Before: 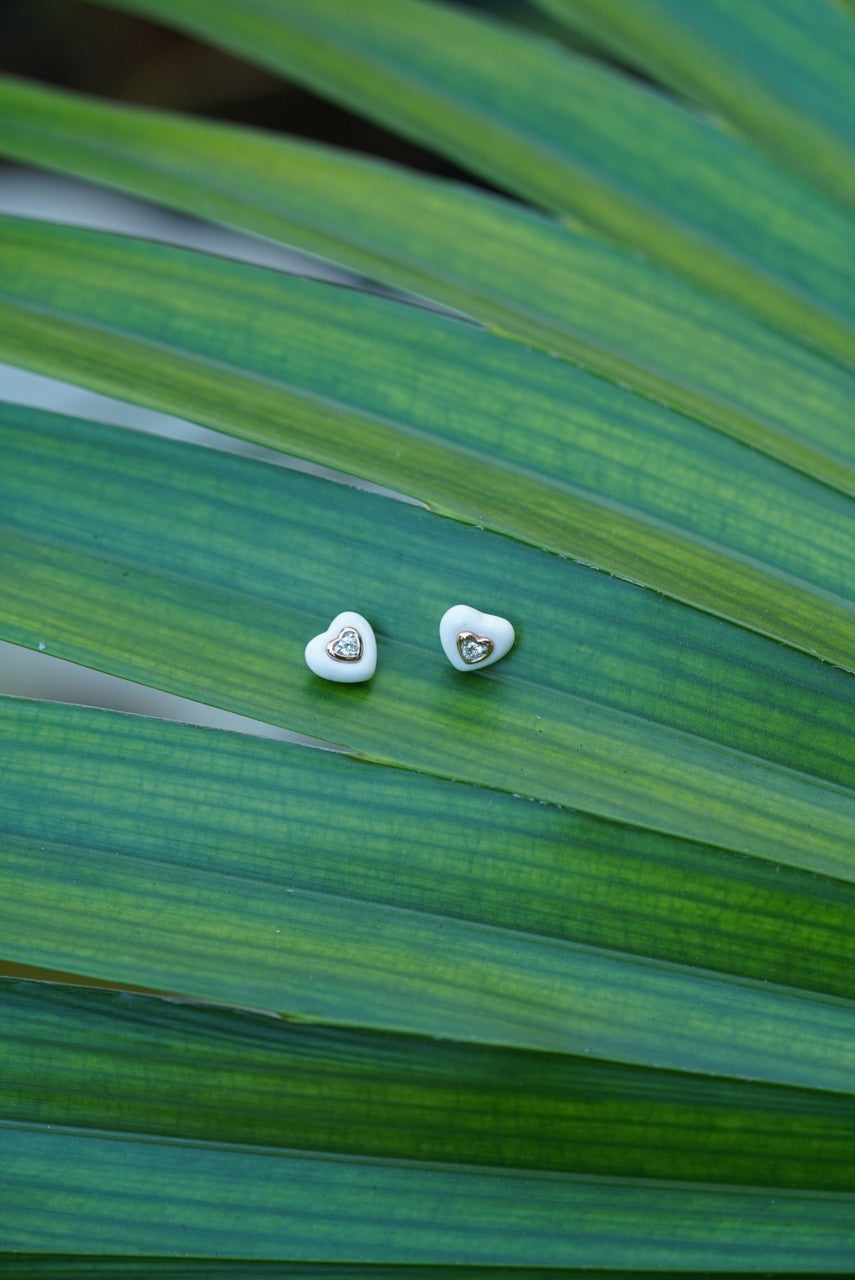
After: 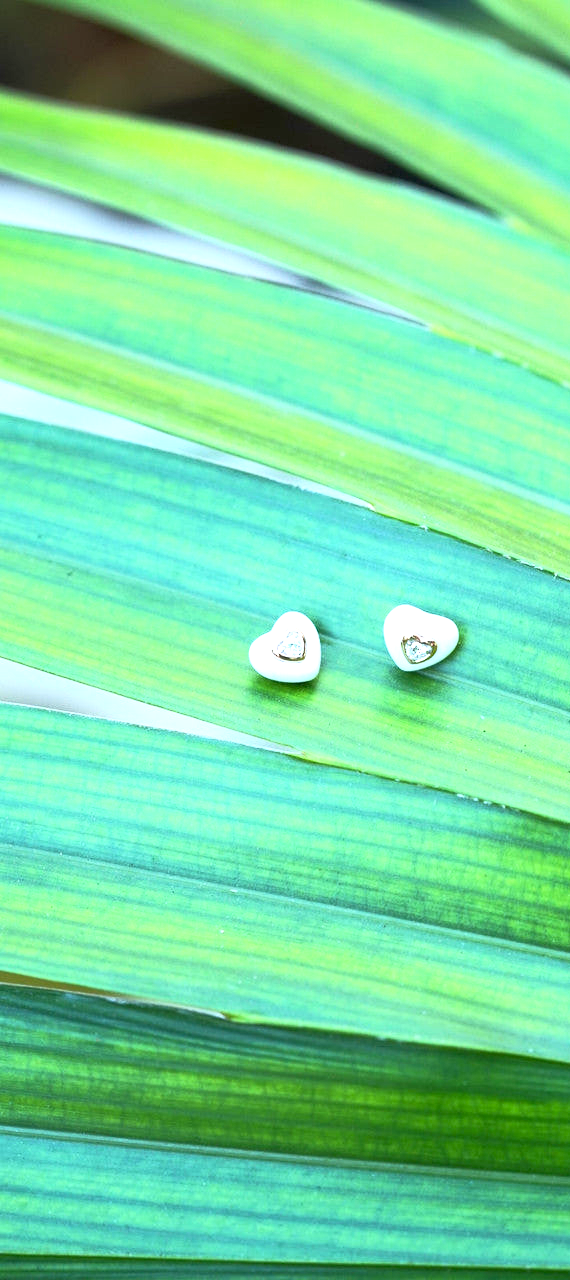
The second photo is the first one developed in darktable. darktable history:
exposure: black level correction 0.001, exposure 1.84 EV, compensate highlight preservation false
crop and rotate: left 6.617%, right 26.717%
base curve: curves: ch0 [(0, 0) (0.257, 0.25) (0.482, 0.586) (0.757, 0.871) (1, 1)]
